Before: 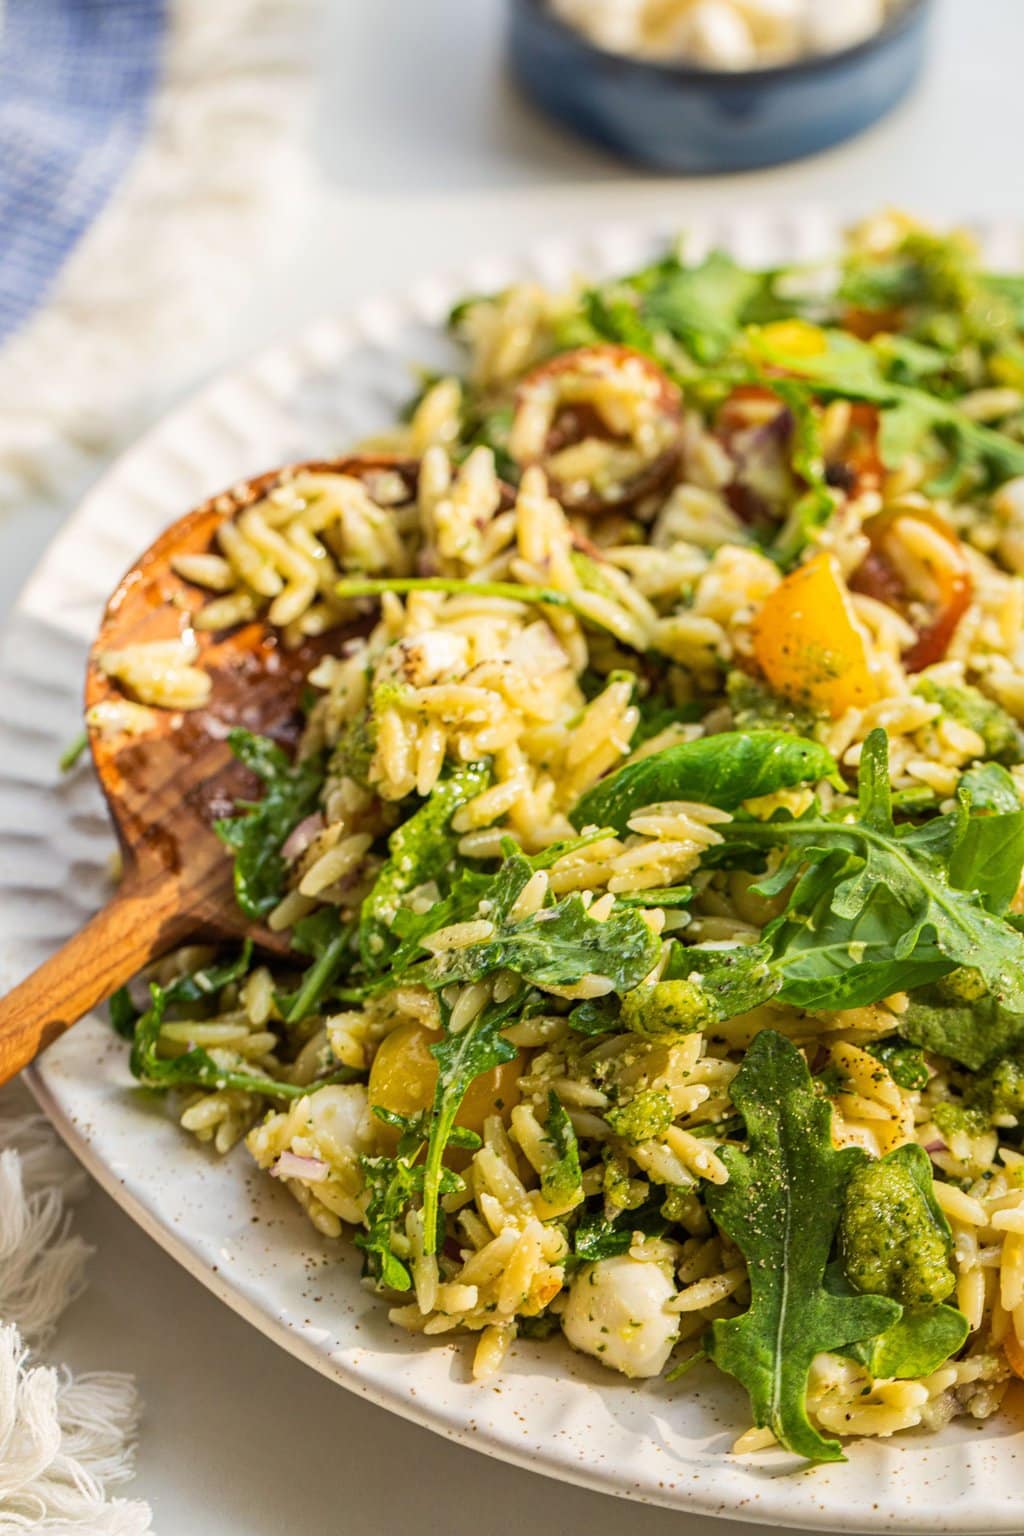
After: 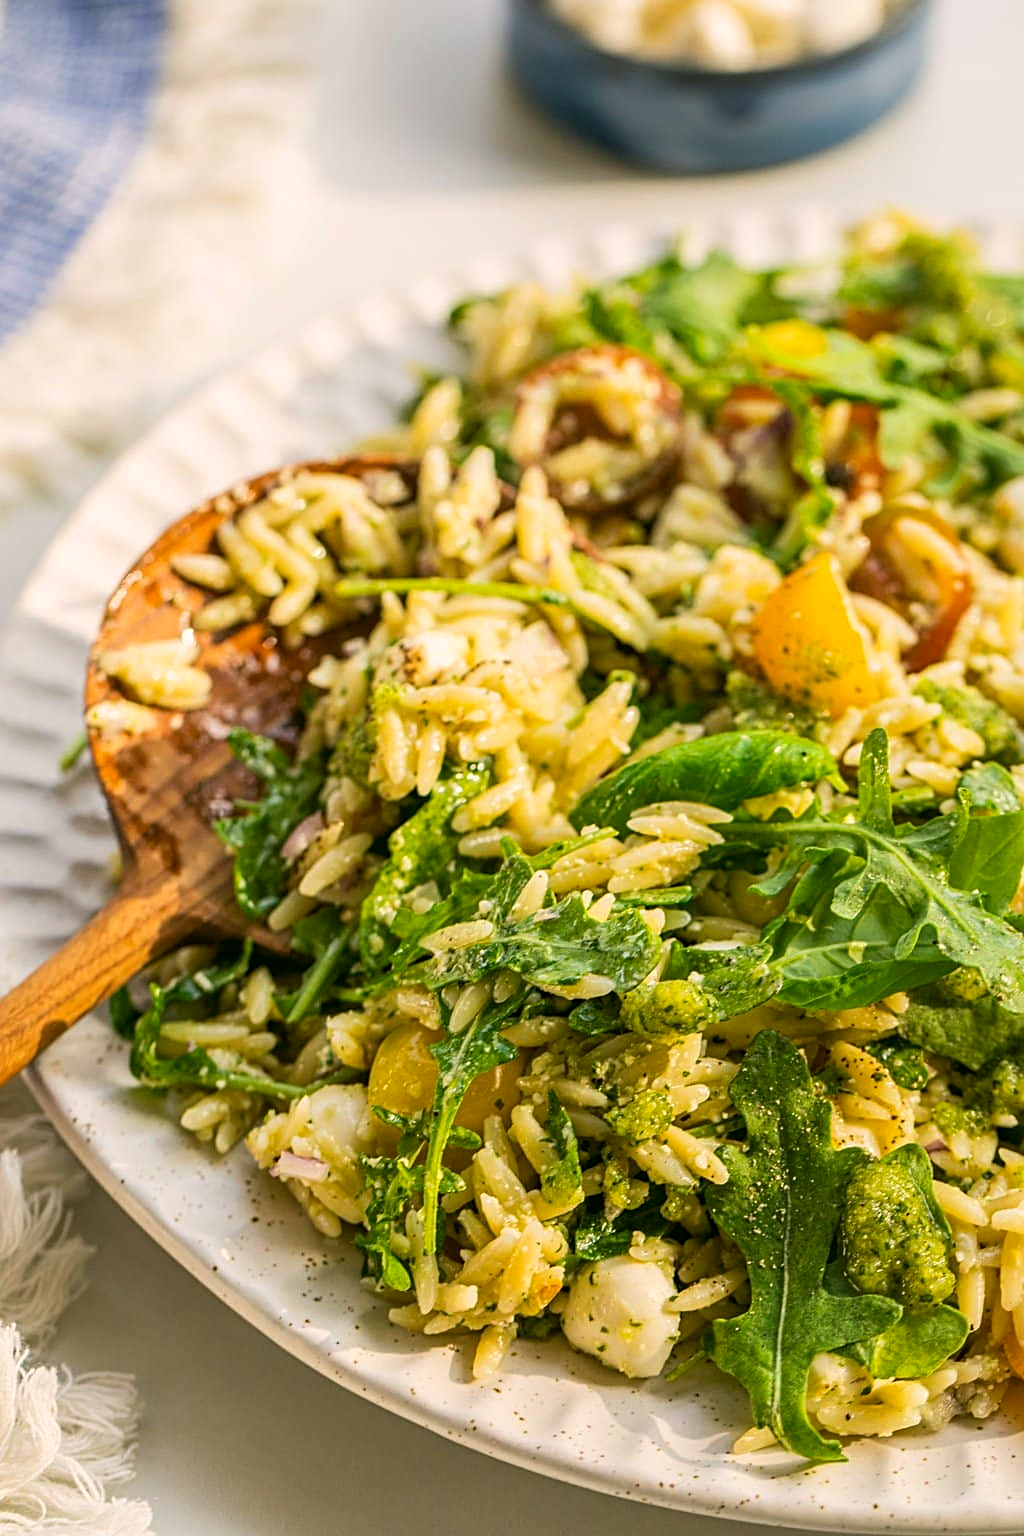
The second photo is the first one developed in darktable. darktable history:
color correction: highlights a* 4.08, highlights b* 4.95, shadows a* -6.77, shadows b* 4.86
sharpen: on, module defaults
